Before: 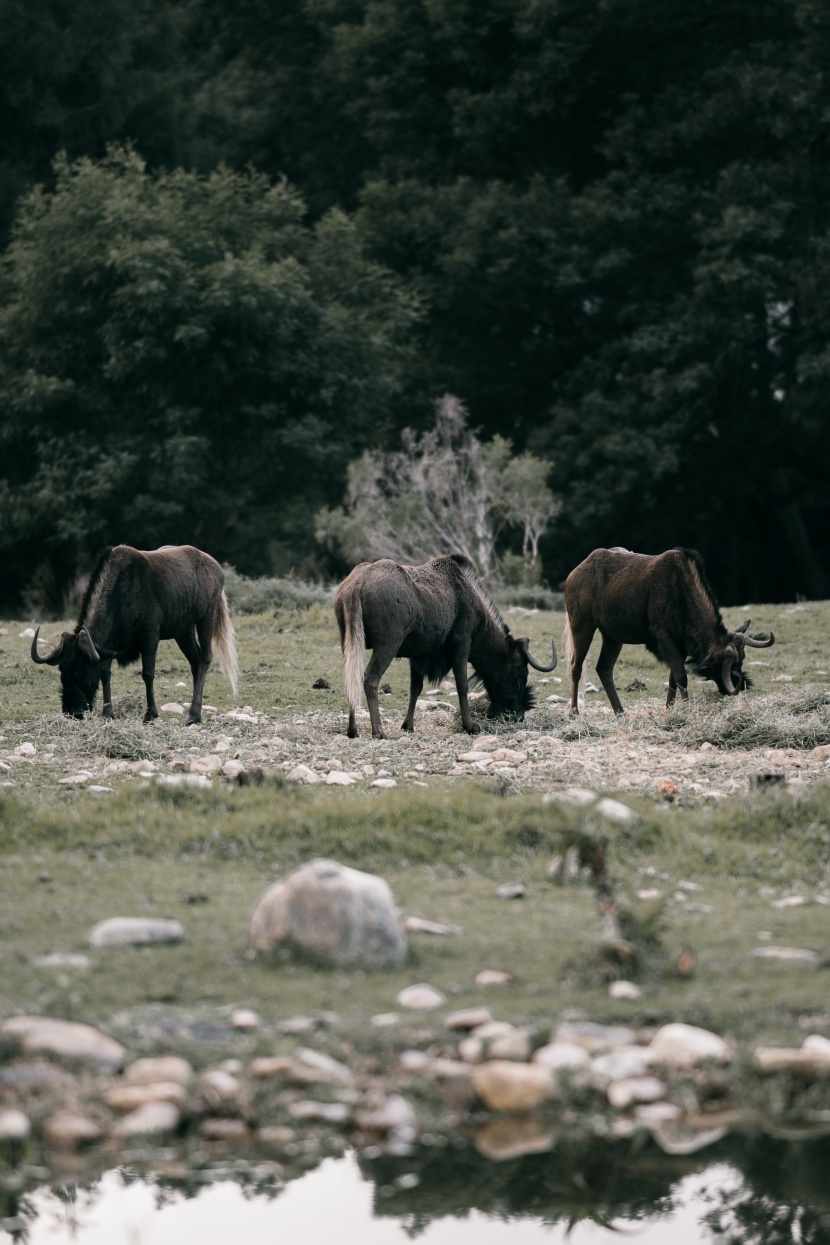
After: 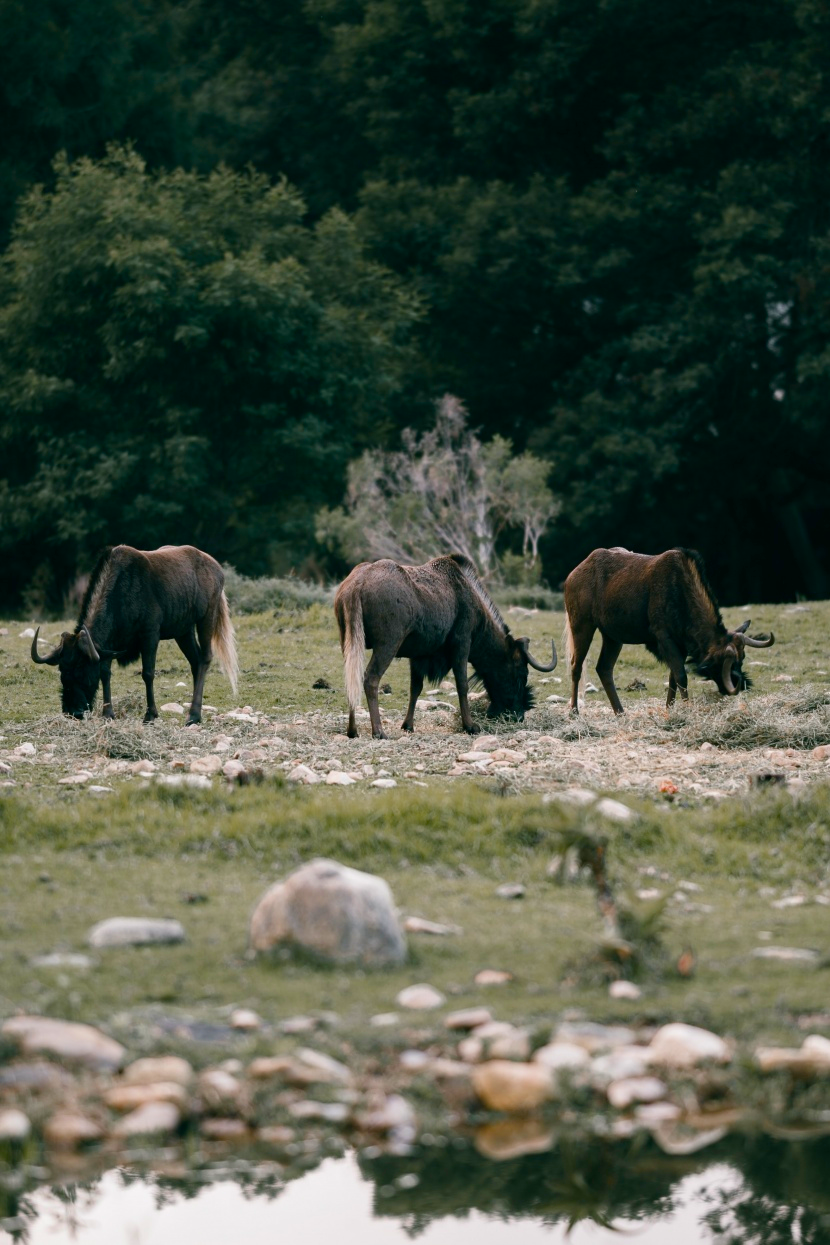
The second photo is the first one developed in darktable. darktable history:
color balance rgb: perceptual saturation grading › global saturation 20%, perceptual saturation grading › highlights -25.317%, perceptual saturation grading › shadows 25.839%, global vibrance 50.778%
